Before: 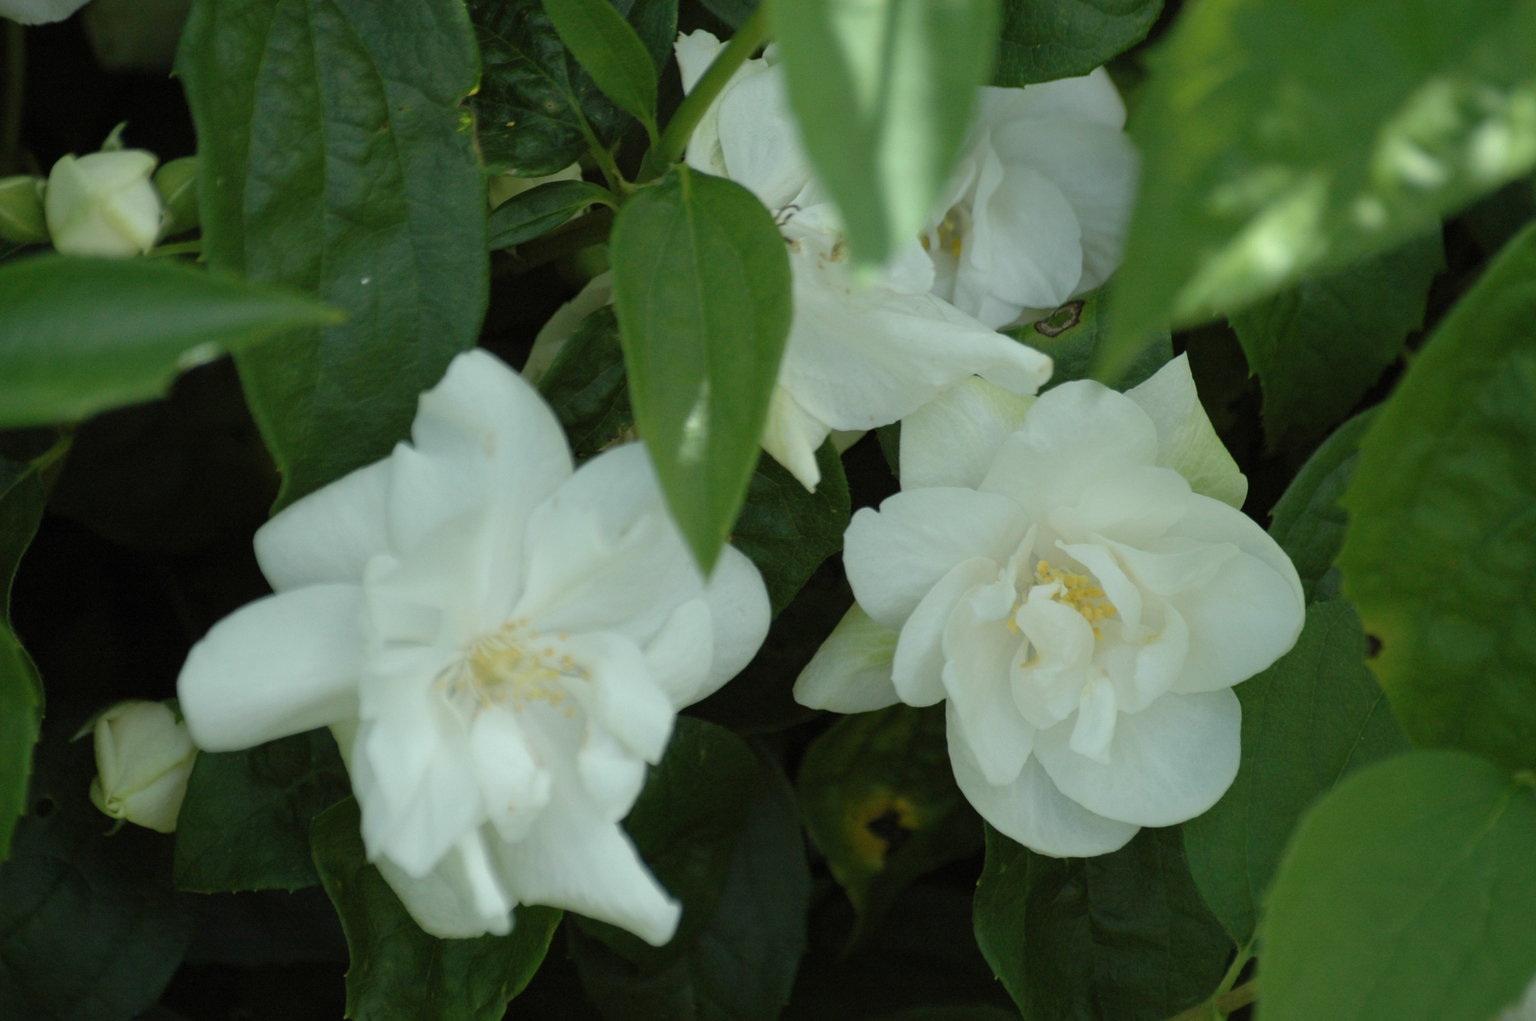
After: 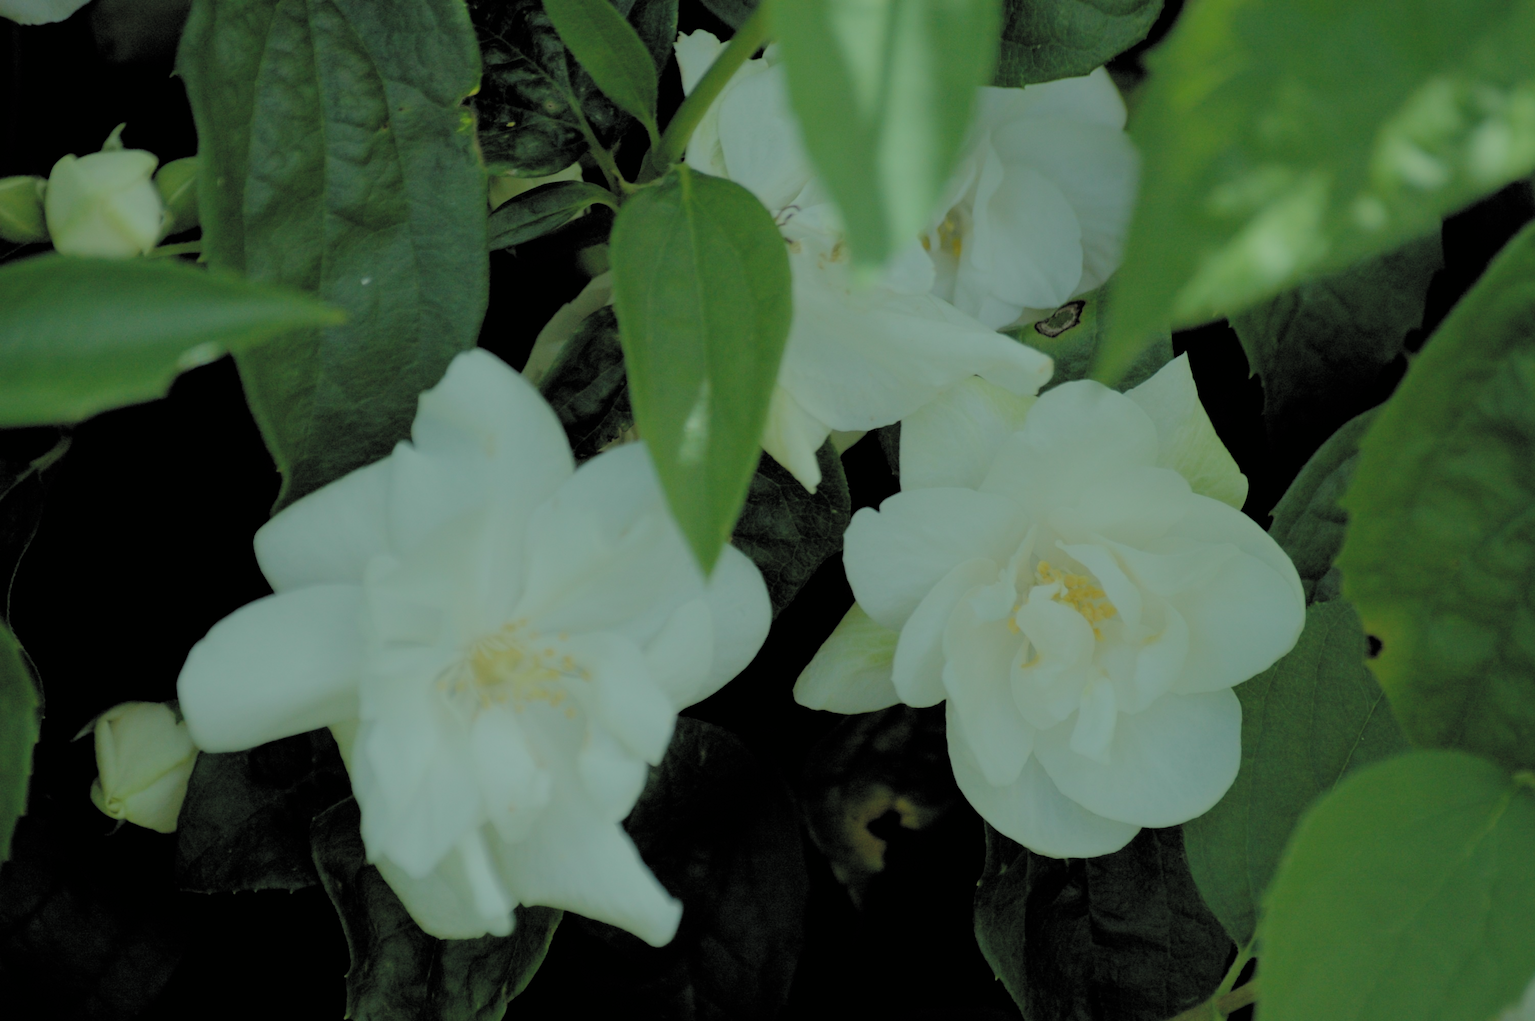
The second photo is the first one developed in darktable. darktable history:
color correction: highlights a* -6.91, highlights b* 0.546
filmic rgb: black relative exposure -4.48 EV, white relative exposure 6.63 EV, threshold 3.03 EV, hardness 1.87, contrast 0.501, color science v4 (2020), enable highlight reconstruction true
